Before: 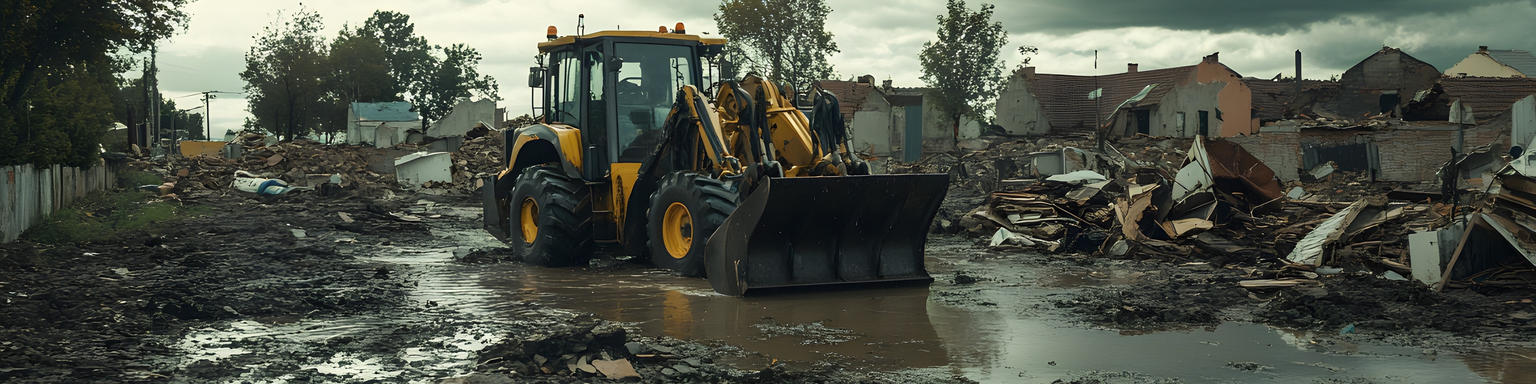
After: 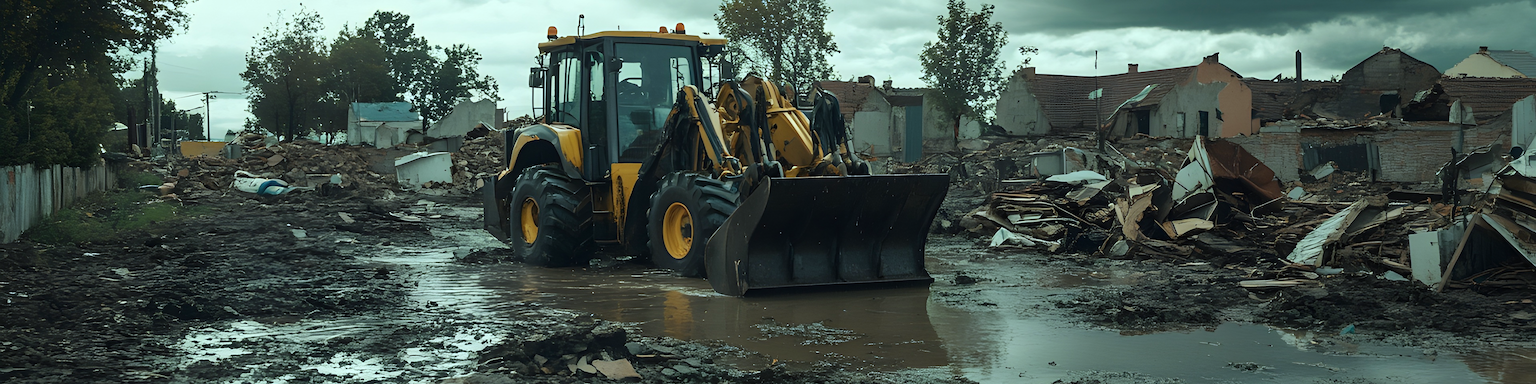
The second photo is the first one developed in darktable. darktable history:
color correction: highlights a* -9.92, highlights b* -10.47
